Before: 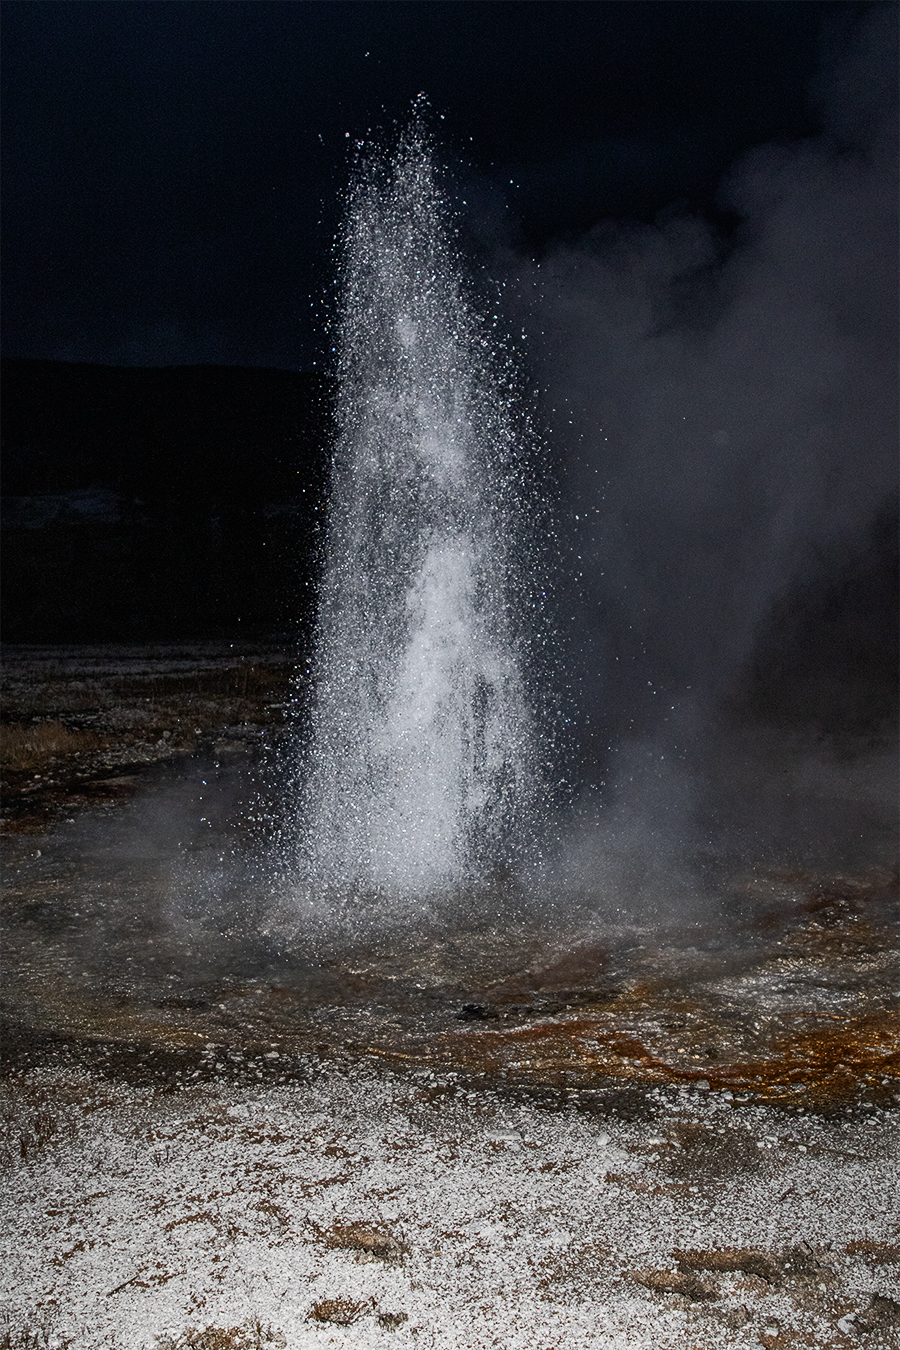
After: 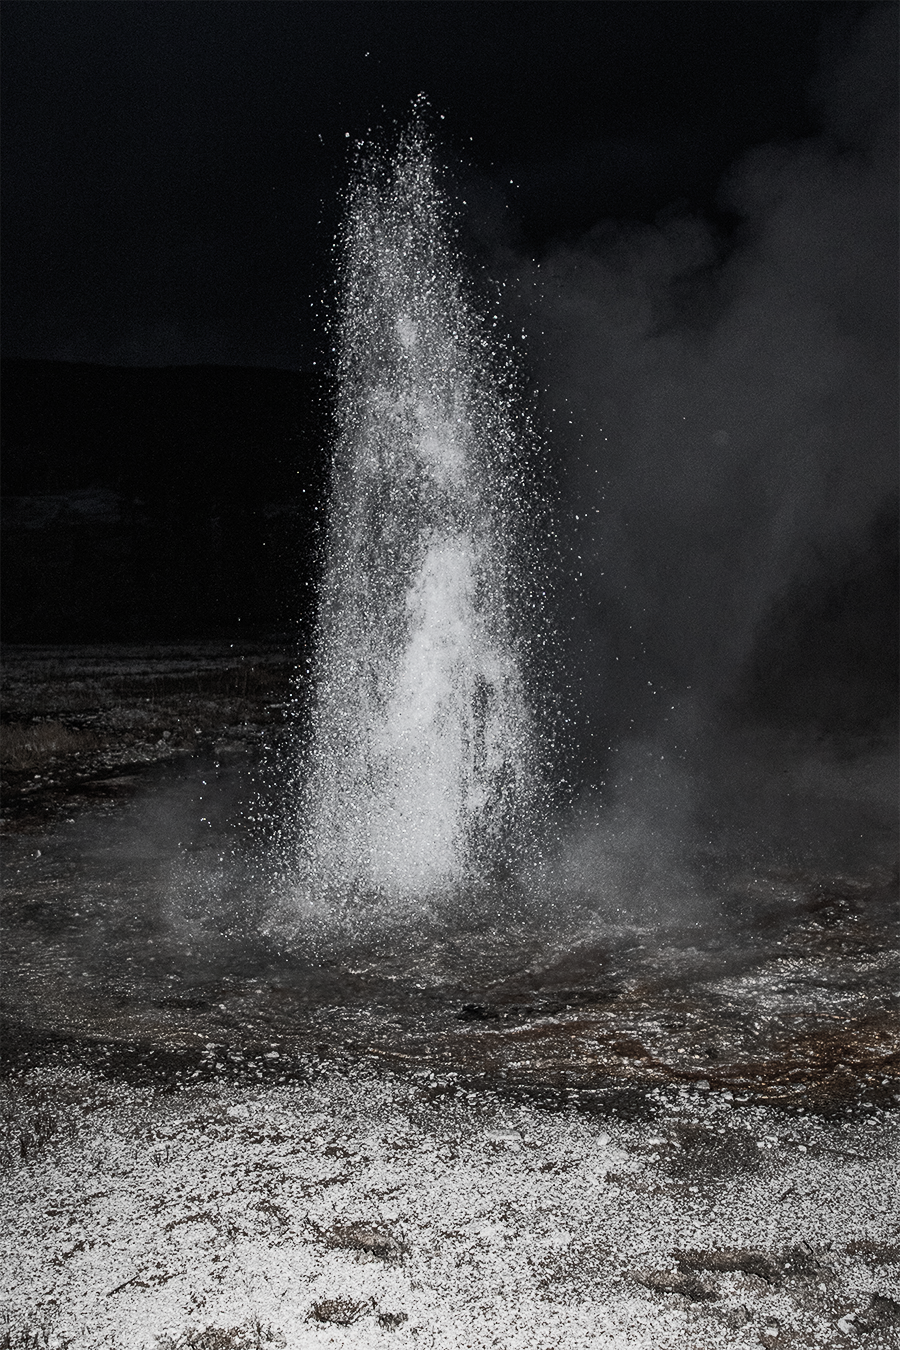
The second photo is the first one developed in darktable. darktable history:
shadows and highlights: shadows 25.18, white point adjustment -2.99, highlights -30.14, highlights color adjustment 52.4%
color correction: highlights b* -0.001, saturation 0.276
contrast brightness saturation: contrast 0.239, brightness 0.093
